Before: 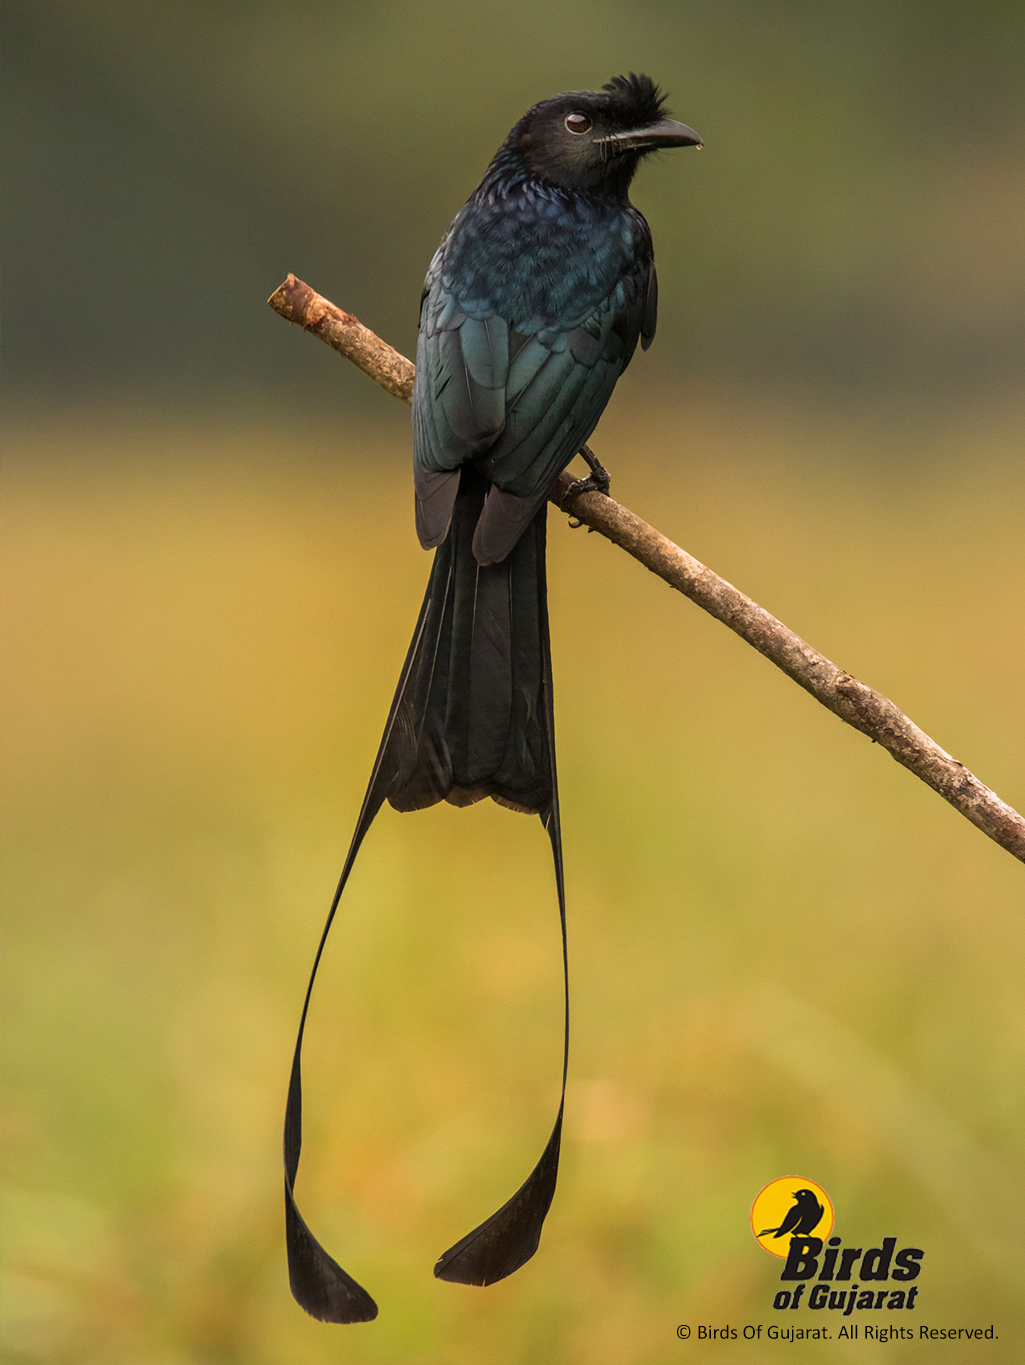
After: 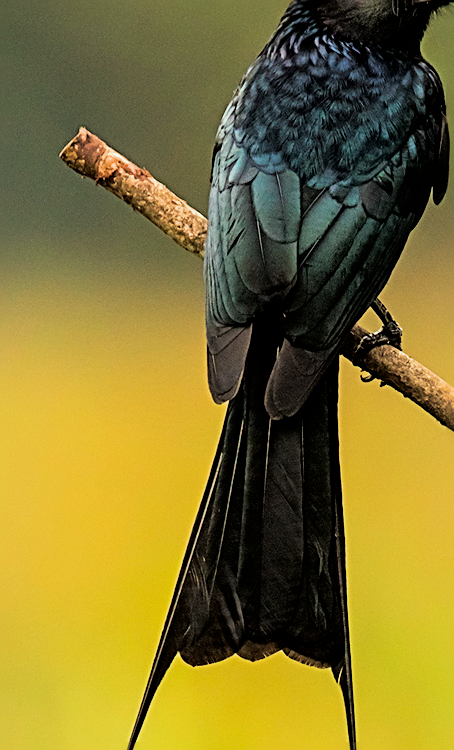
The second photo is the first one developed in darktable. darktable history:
tone curve: curves: ch0 [(0, 0) (0.405, 0.351) (1, 1)], preserve colors none
color correction: highlights a* -6.69, highlights b* 0.567
crop: left 20.335%, top 10.759%, right 35.35%, bottom 34.255%
sharpen: radius 2.814, amount 0.716
filmic rgb: black relative exposure -4.4 EV, white relative exposure 5.02 EV, threshold 5.96 EV, hardness 2.18, latitude 40.12%, contrast 1.147, highlights saturation mix 11.29%, shadows ↔ highlights balance 0.85%, color science v6 (2022), enable highlight reconstruction true
exposure: black level correction 0, exposure 1.001 EV, compensate exposure bias true, compensate highlight preservation false
color zones: curves: ch1 [(0, 0.513) (0.143, 0.524) (0.286, 0.511) (0.429, 0.506) (0.571, 0.503) (0.714, 0.503) (0.857, 0.508) (1, 0.513)]
